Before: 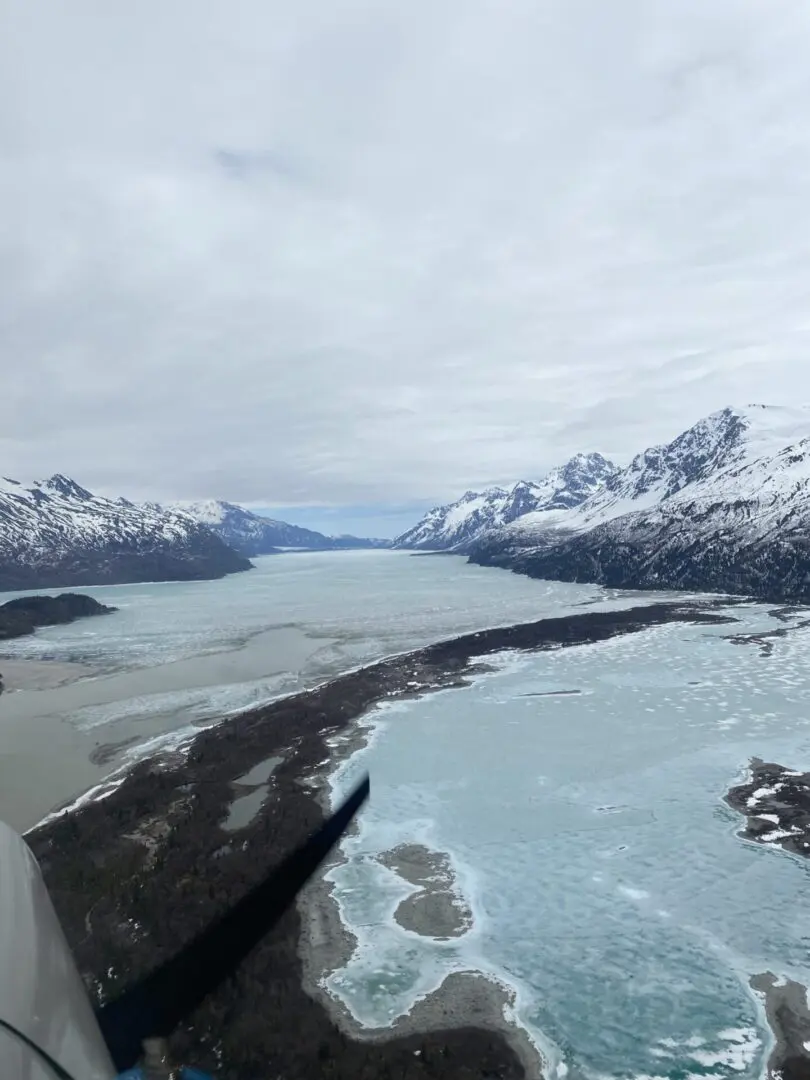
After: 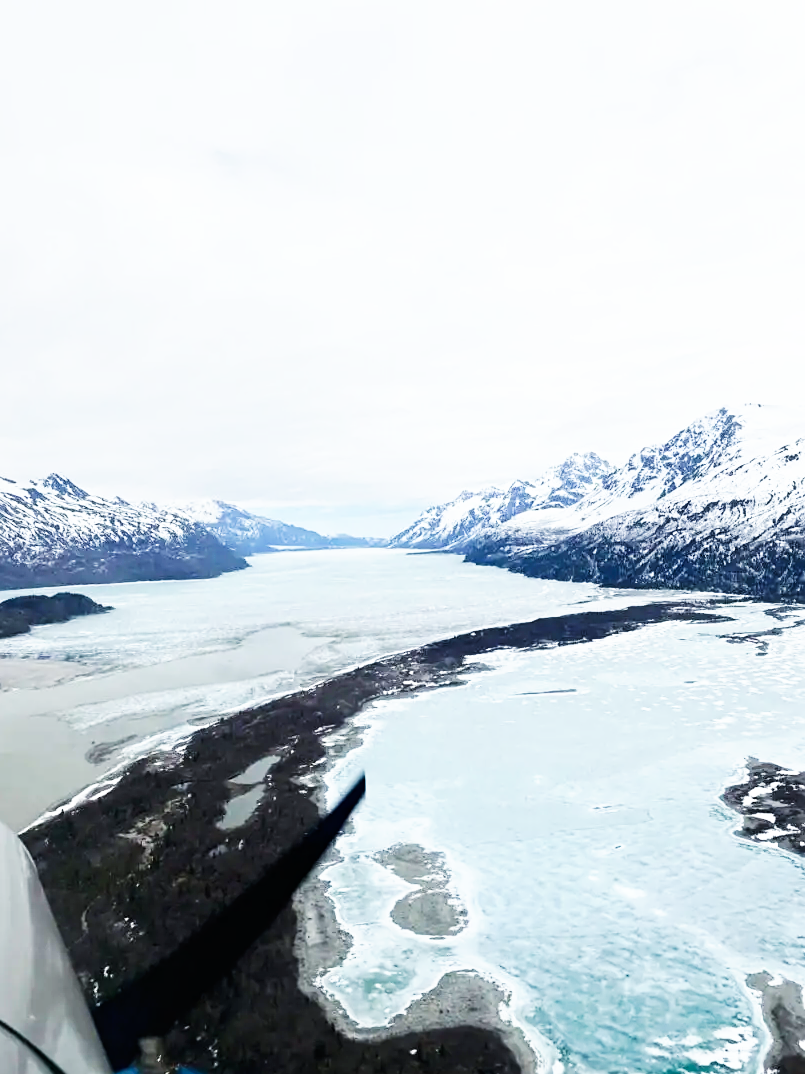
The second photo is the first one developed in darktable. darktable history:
crop and rotate: left 0.614%, top 0.179%, bottom 0.309%
contrast equalizer: y [[0.5, 0.504, 0.515, 0.527, 0.535, 0.534], [0.5 ×6], [0.491, 0.387, 0.179, 0.068, 0.068, 0.068], [0 ×5, 0.023], [0 ×6]]
base curve: curves: ch0 [(0, 0) (0.007, 0.004) (0.027, 0.03) (0.046, 0.07) (0.207, 0.54) (0.442, 0.872) (0.673, 0.972) (1, 1)], preserve colors none
sharpen: amount 0.2
